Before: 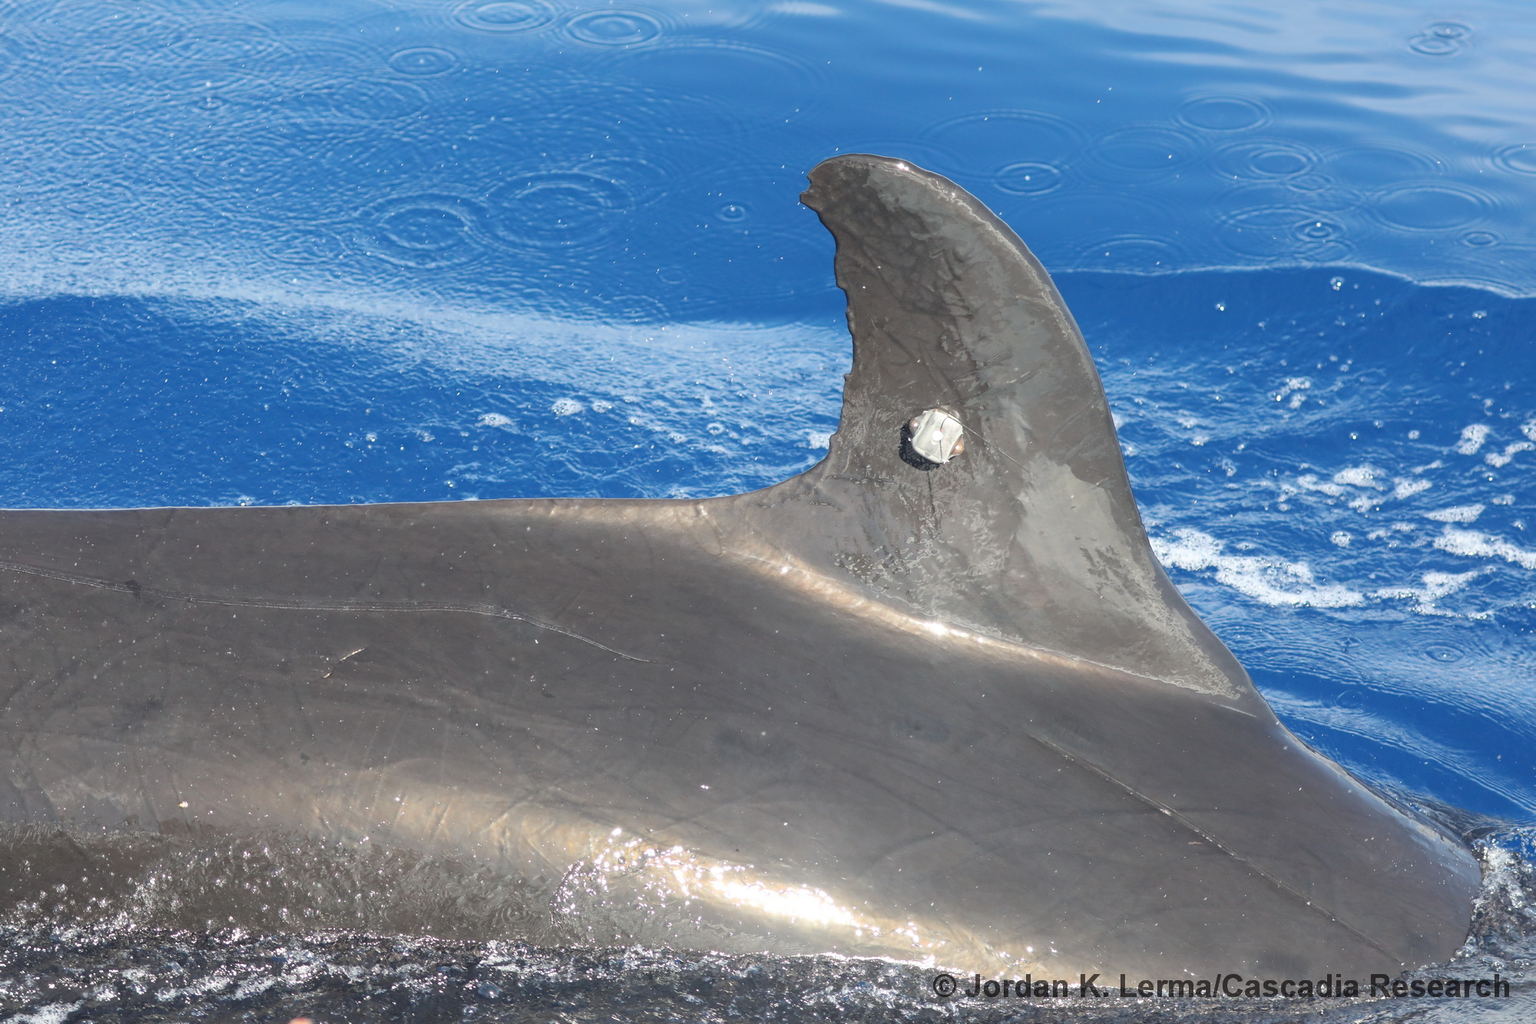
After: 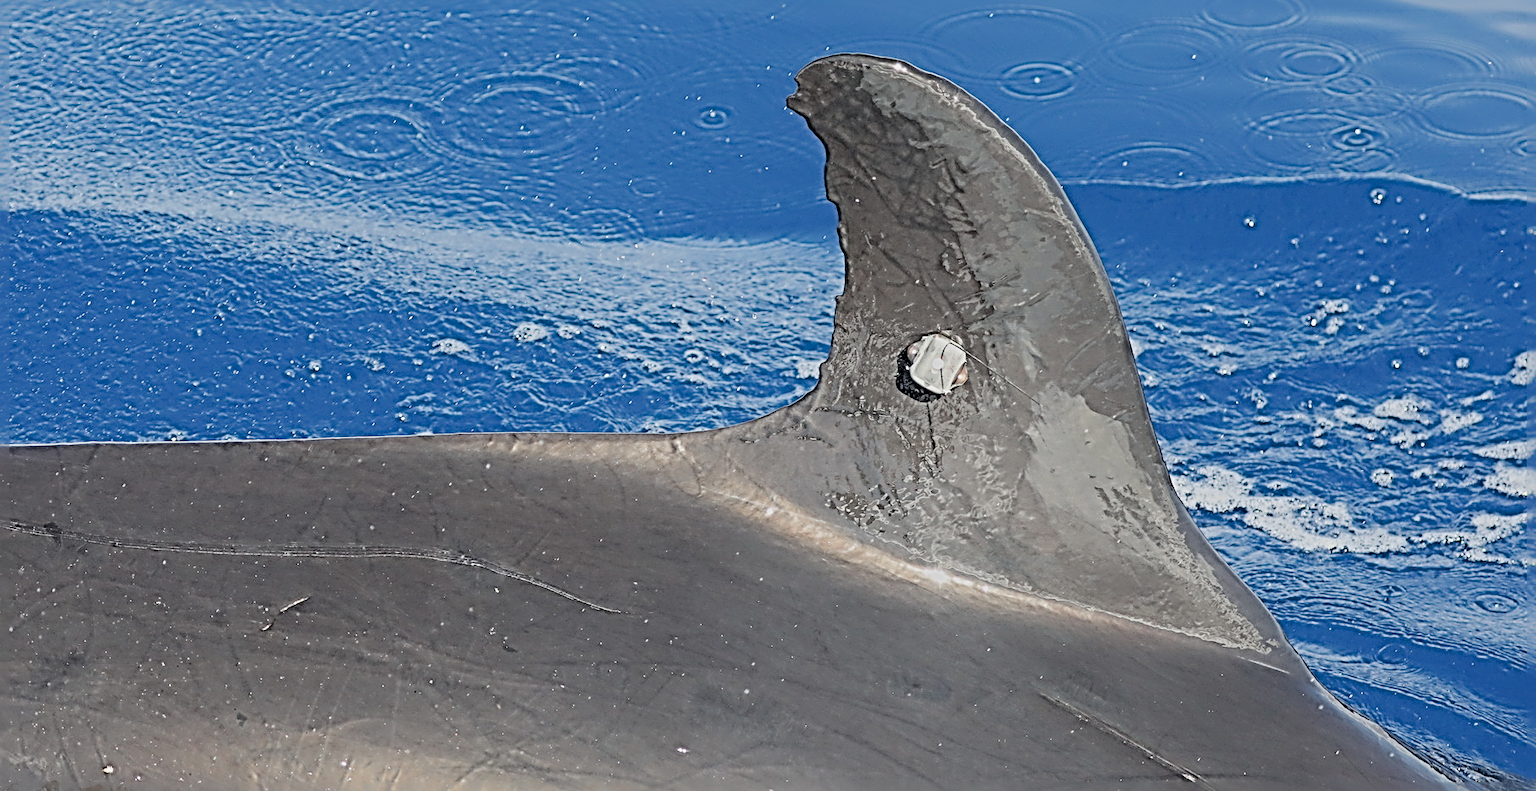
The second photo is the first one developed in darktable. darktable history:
crop: left 5.596%, top 10.314%, right 3.534%, bottom 19.395%
sharpen: radius 4.001, amount 2
color balance rgb: on, module defaults
filmic rgb: black relative exposure -7.32 EV, white relative exposure 5.09 EV, hardness 3.2
